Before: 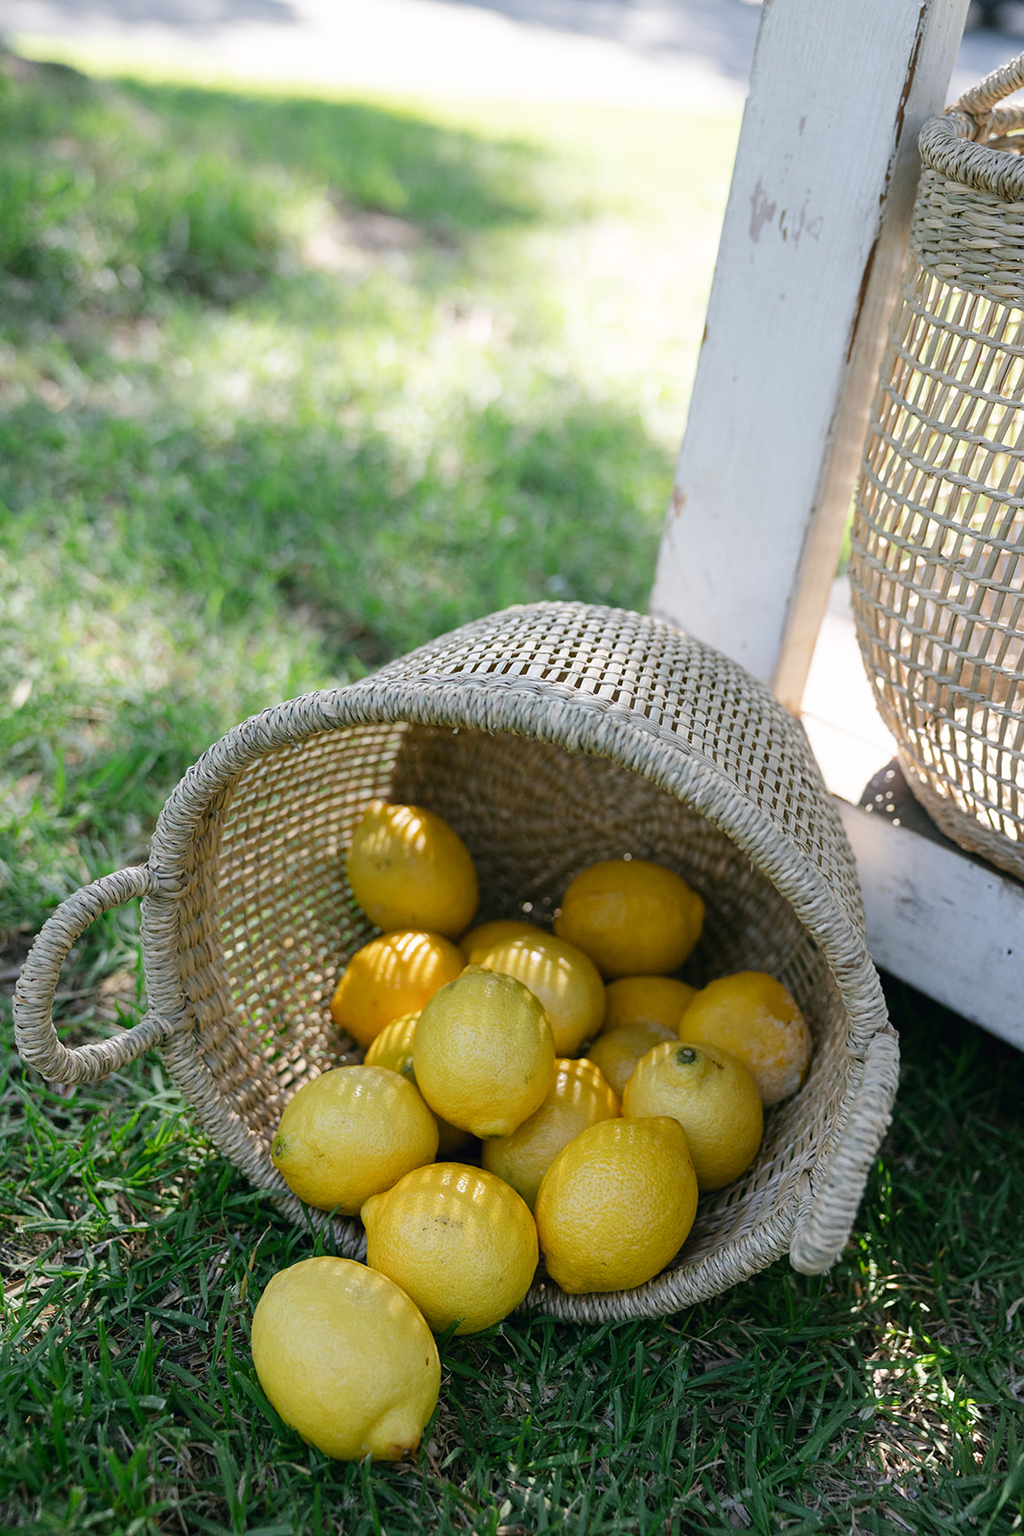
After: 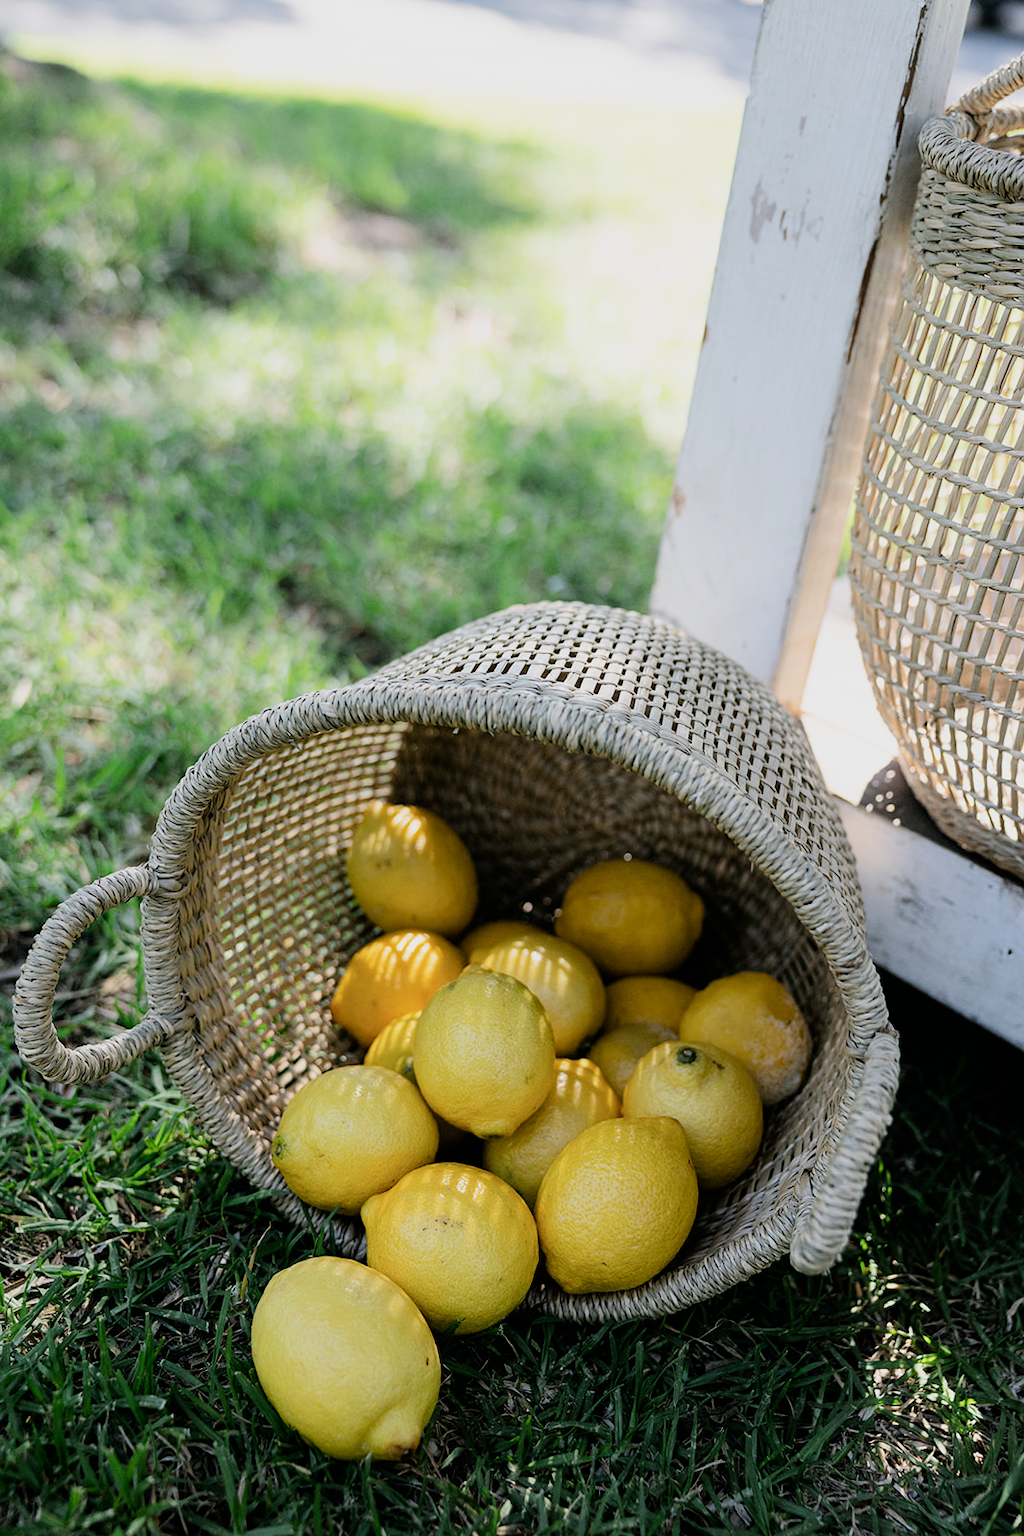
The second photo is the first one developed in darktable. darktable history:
filmic rgb: black relative exposure -7.97 EV, white relative exposure 4.02 EV, hardness 4.16, contrast 1.363
